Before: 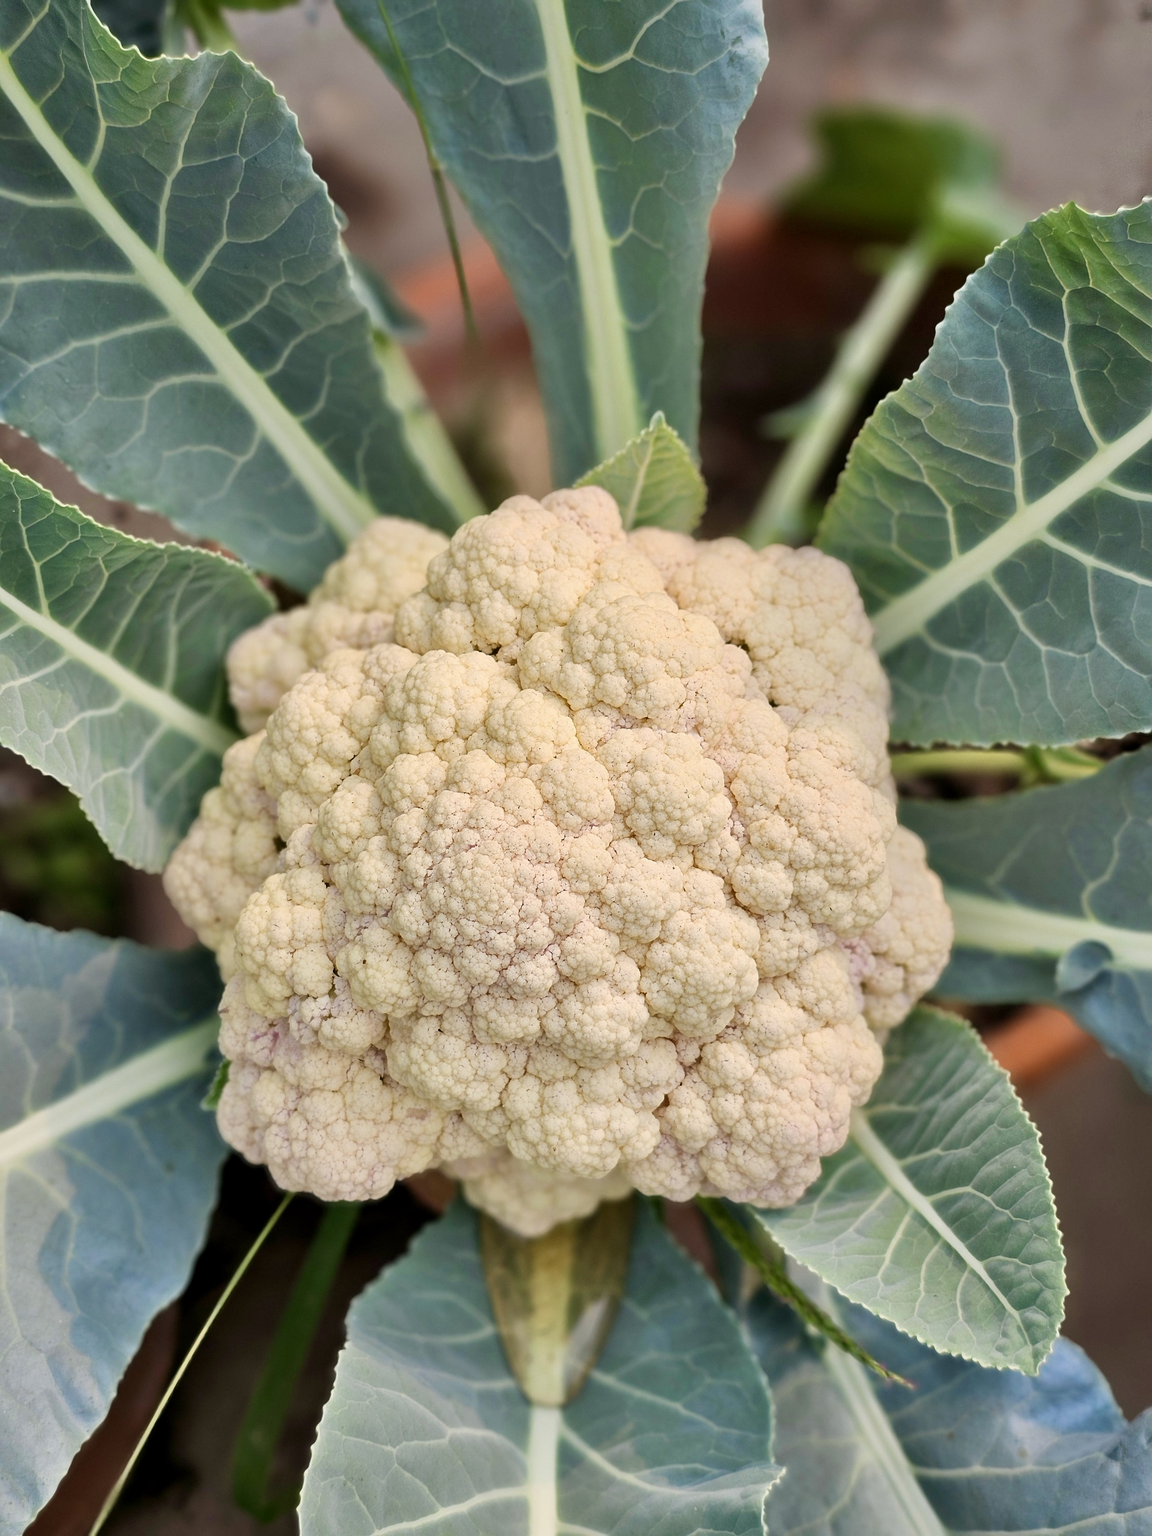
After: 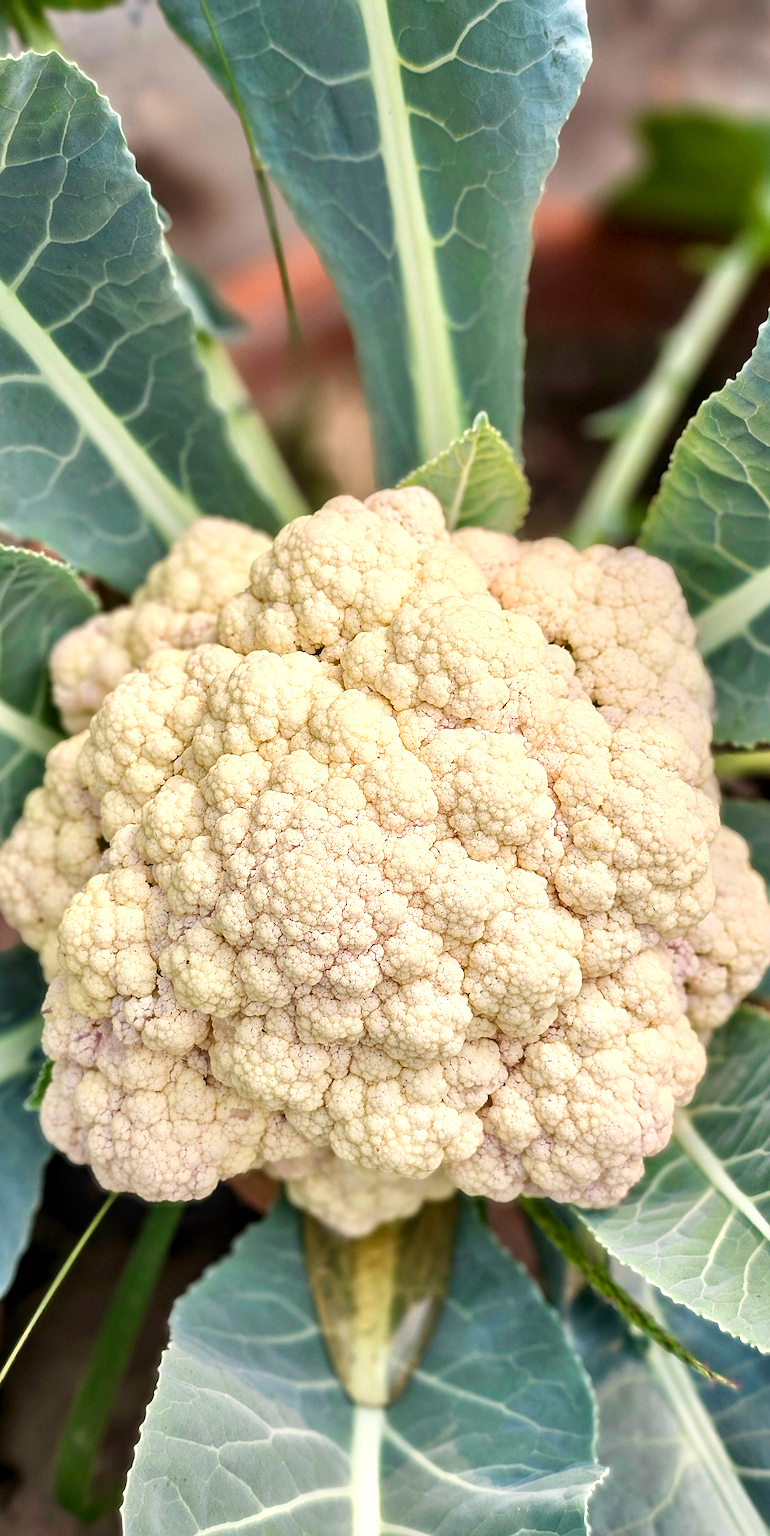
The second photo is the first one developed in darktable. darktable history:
exposure: exposure 0.486 EV, compensate highlight preservation false
local contrast: detail 130%
sharpen: on, module defaults
crop: left 15.396%, right 17.726%
